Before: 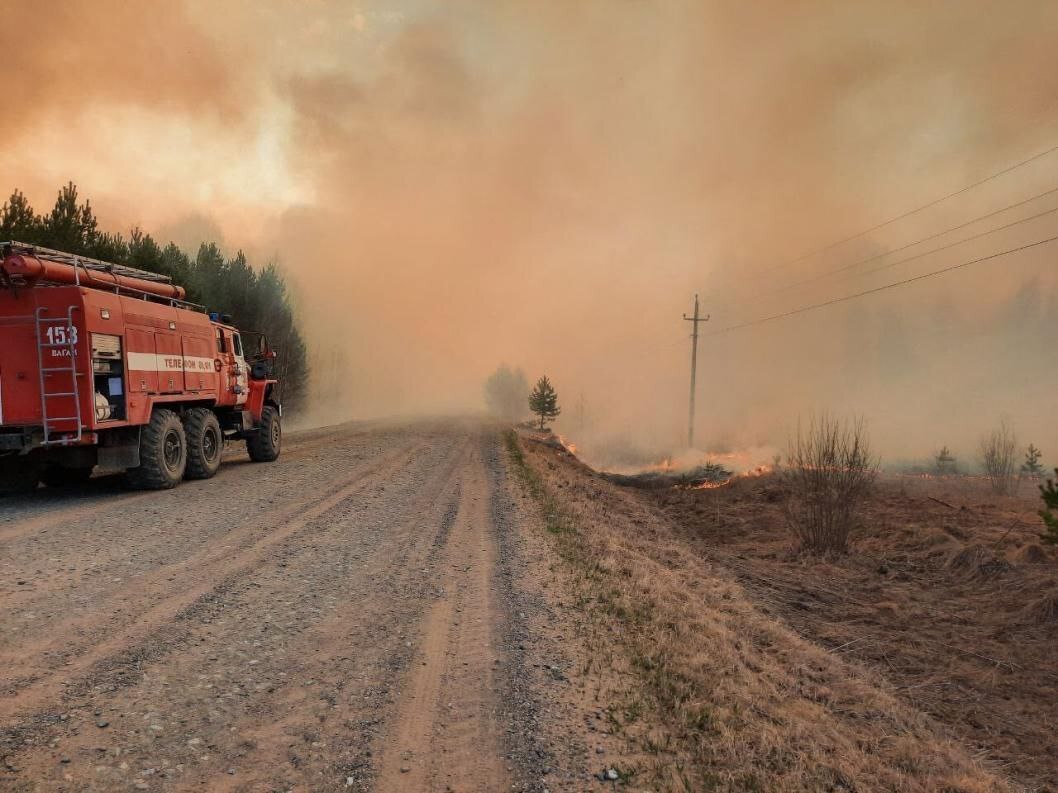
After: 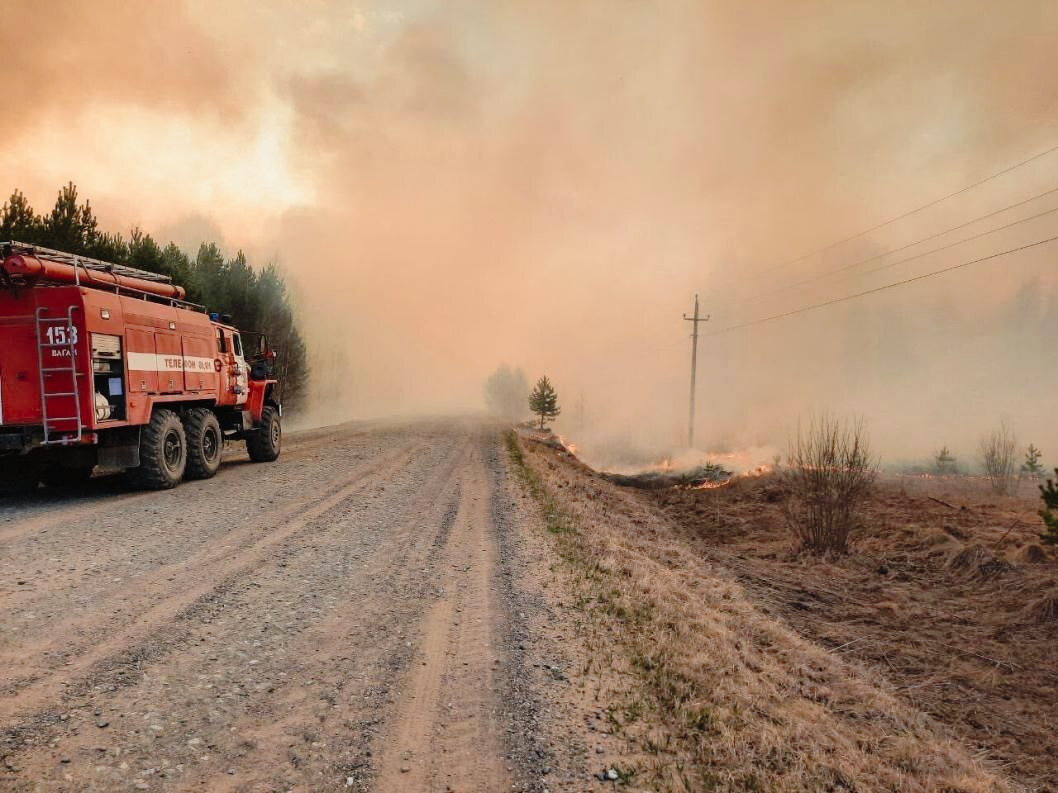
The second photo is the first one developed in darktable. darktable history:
contrast brightness saturation: saturation -0.095
tone curve: curves: ch0 [(0, 0.013) (0.129, 0.1) (0.327, 0.382) (0.489, 0.573) (0.66, 0.748) (0.858, 0.926) (1, 0.977)]; ch1 [(0, 0) (0.353, 0.344) (0.45, 0.46) (0.498, 0.495) (0.521, 0.506) (0.563, 0.559) (0.592, 0.585) (0.657, 0.655) (1, 1)]; ch2 [(0, 0) (0.333, 0.346) (0.375, 0.375) (0.427, 0.44) (0.5, 0.501) (0.505, 0.499) (0.528, 0.533) (0.579, 0.61) (0.612, 0.644) (0.66, 0.715) (1, 1)], preserve colors none
